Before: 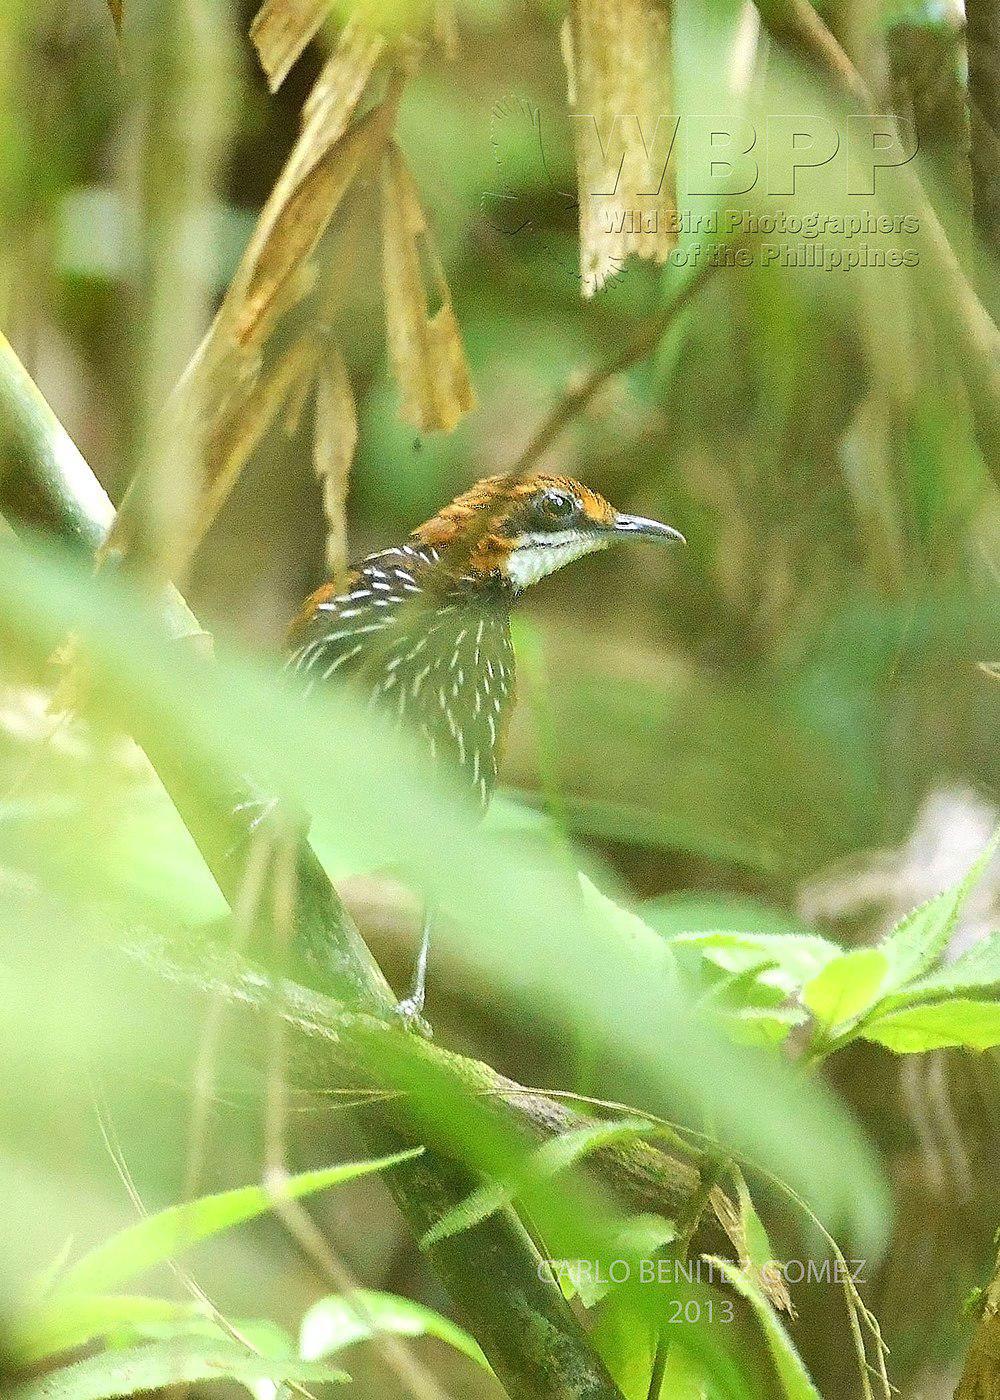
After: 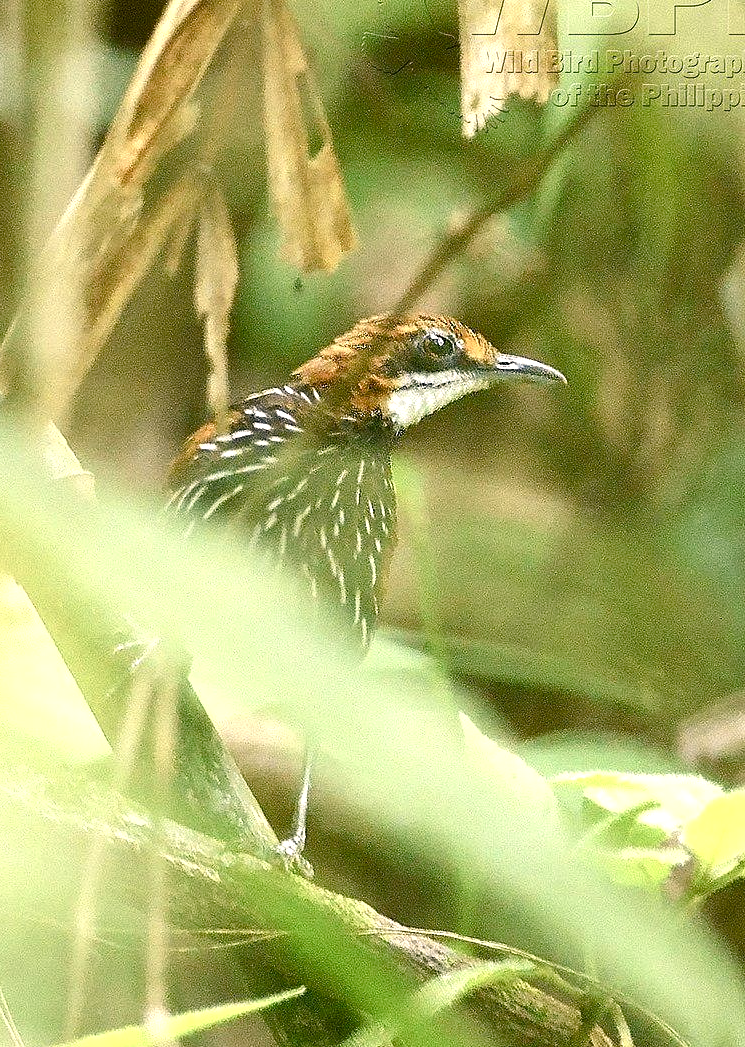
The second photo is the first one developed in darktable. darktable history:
color balance rgb: highlights gain › chroma 3.274%, highlights gain › hue 56.74°, global offset › luminance -0.25%, perceptual saturation grading › global saturation 20%, perceptual saturation grading › highlights -49.936%, perceptual saturation grading › shadows 23.914%, perceptual brilliance grading › global brilliance -17.836%, perceptual brilliance grading › highlights 28.831%
crop and rotate: left 11.934%, top 11.459%, right 13.556%, bottom 13.754%
